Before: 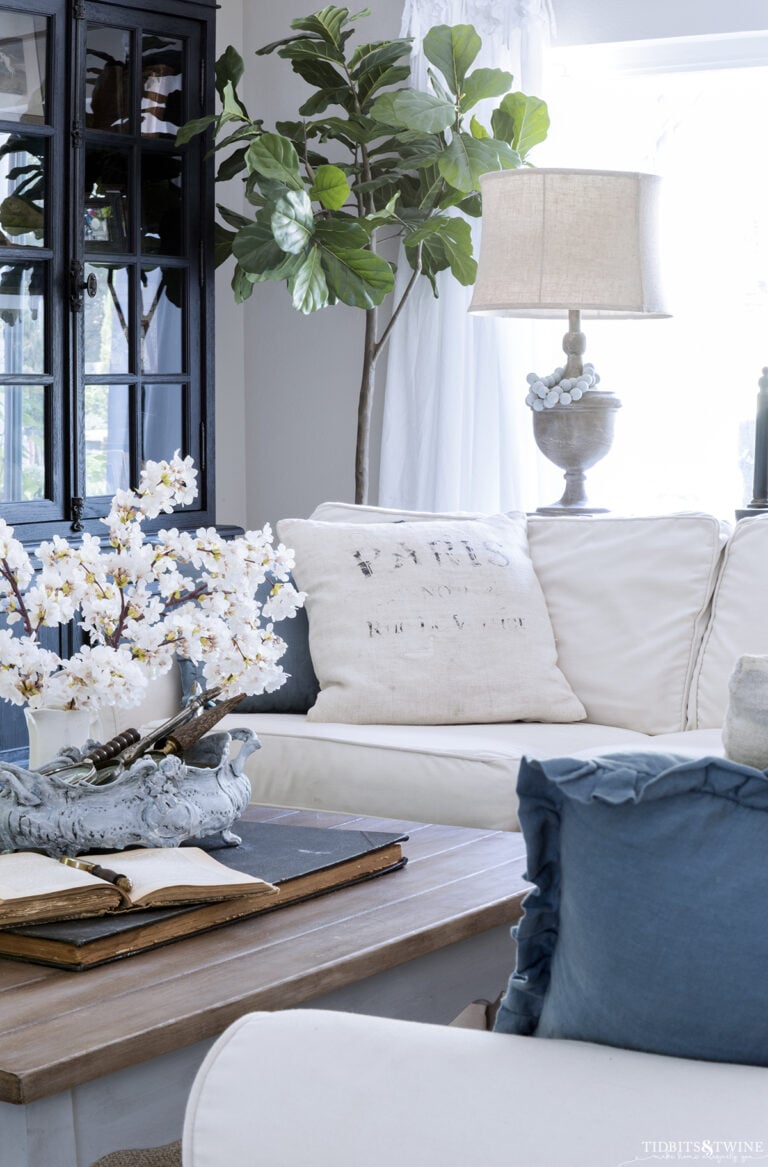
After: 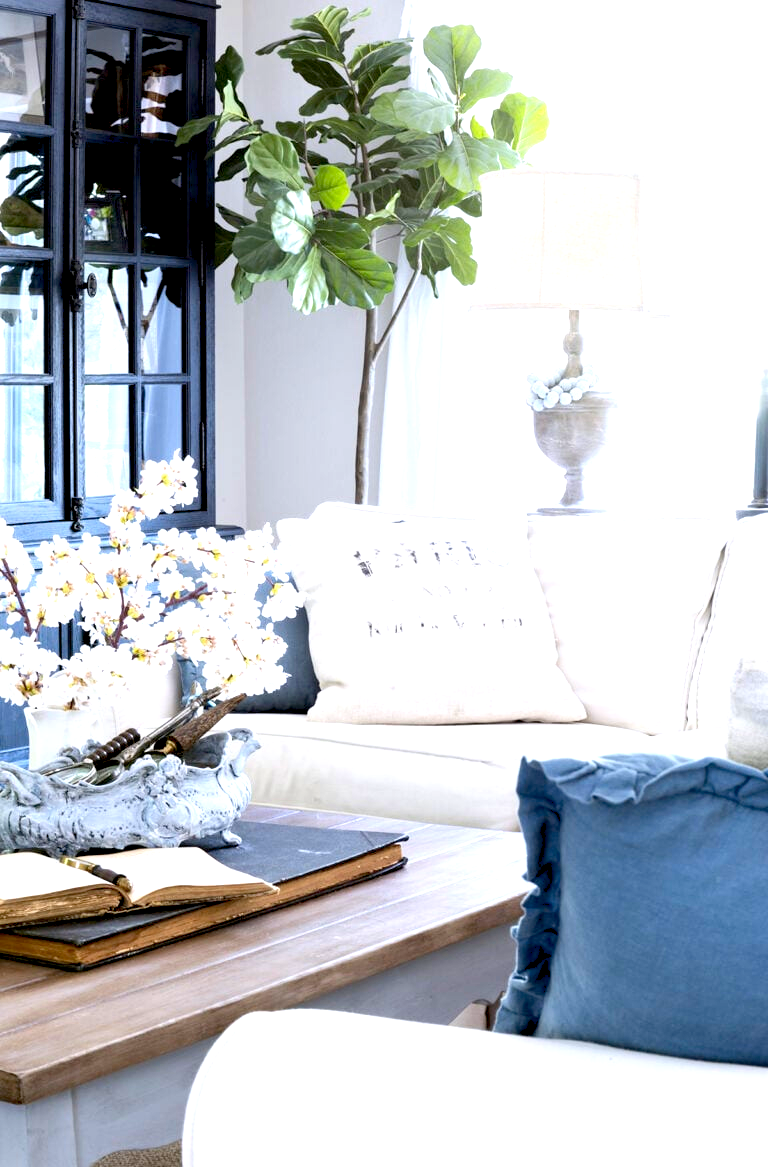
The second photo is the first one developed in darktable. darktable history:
contrast brightness saturation: contrast 0.09, saturation 0.28
exposure: black level correction 0.008, exposure 0.979 EV, compensate highlight preservation false
